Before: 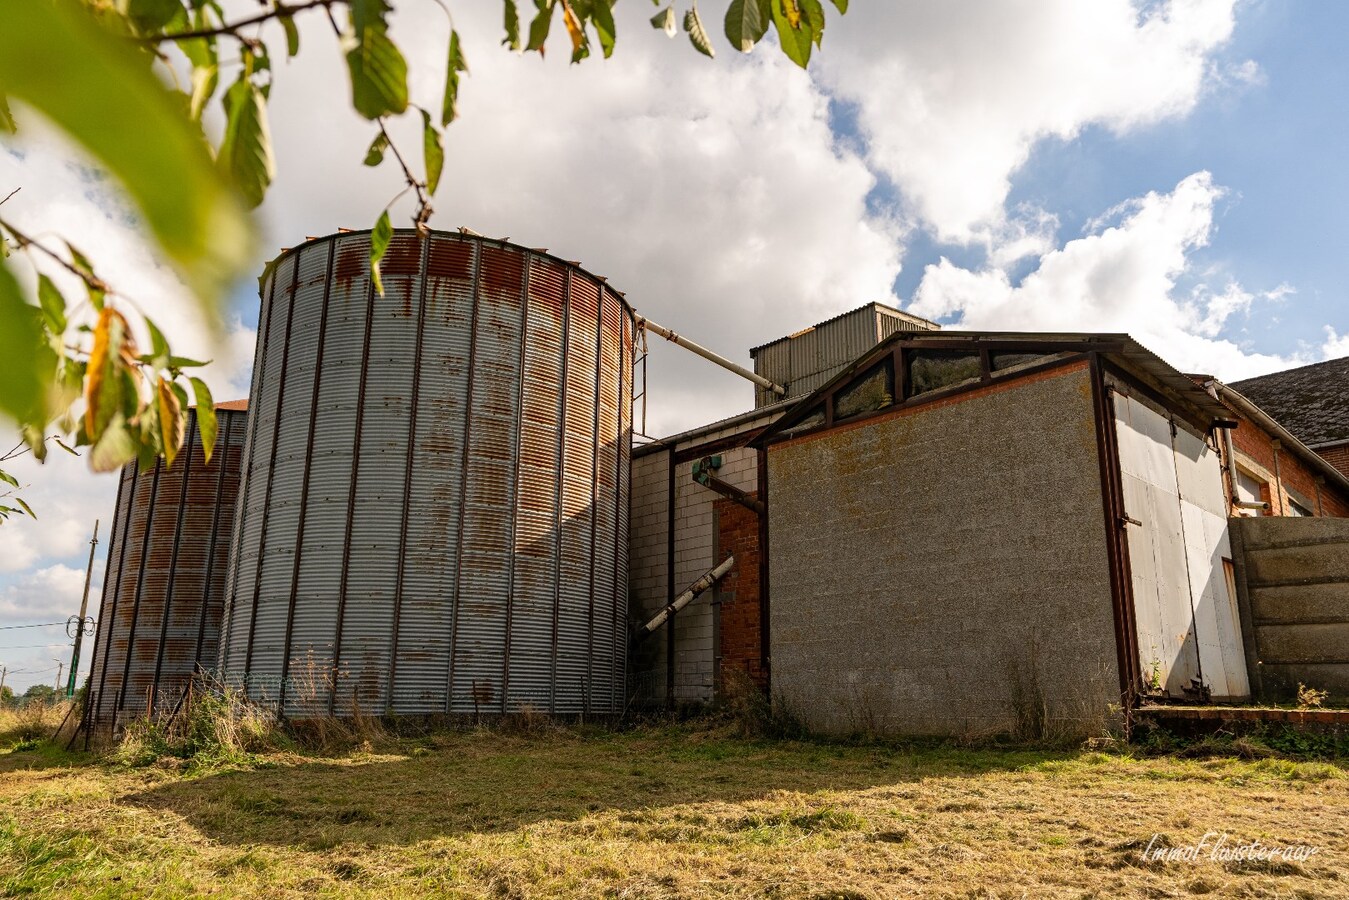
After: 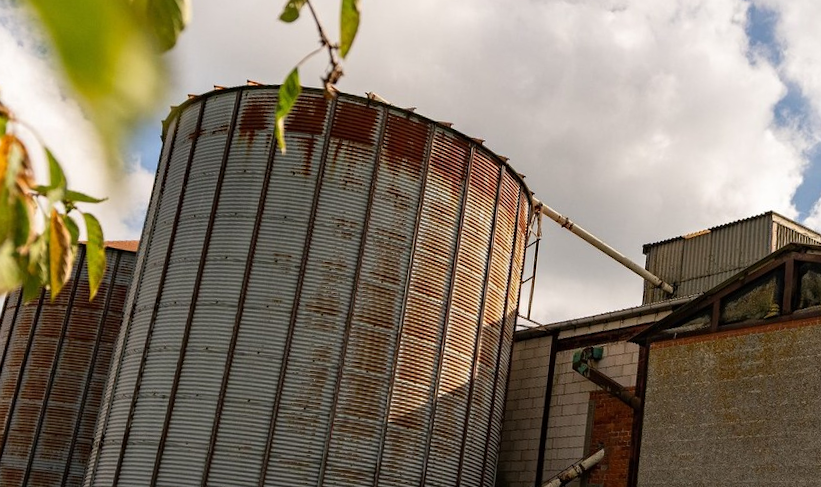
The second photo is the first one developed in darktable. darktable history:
crop and rotate: angle -6.17°, left 2.272%, top 6.83%, right 27.351%, bottom 30.562%
